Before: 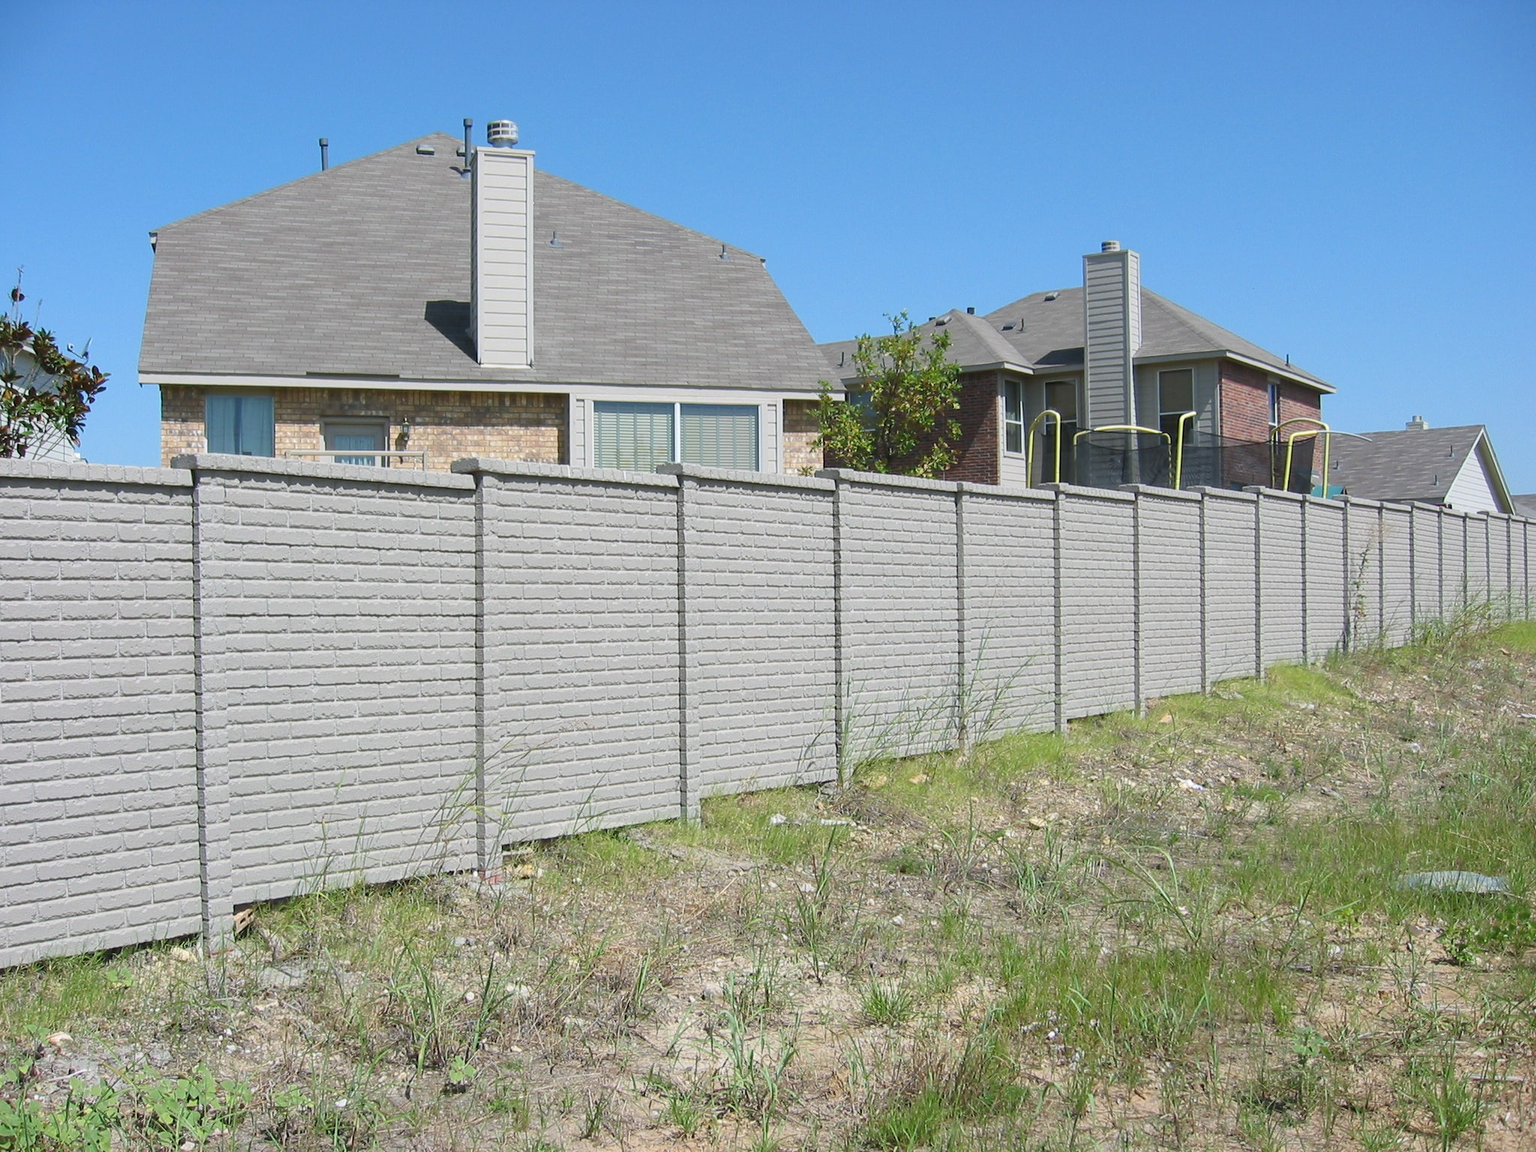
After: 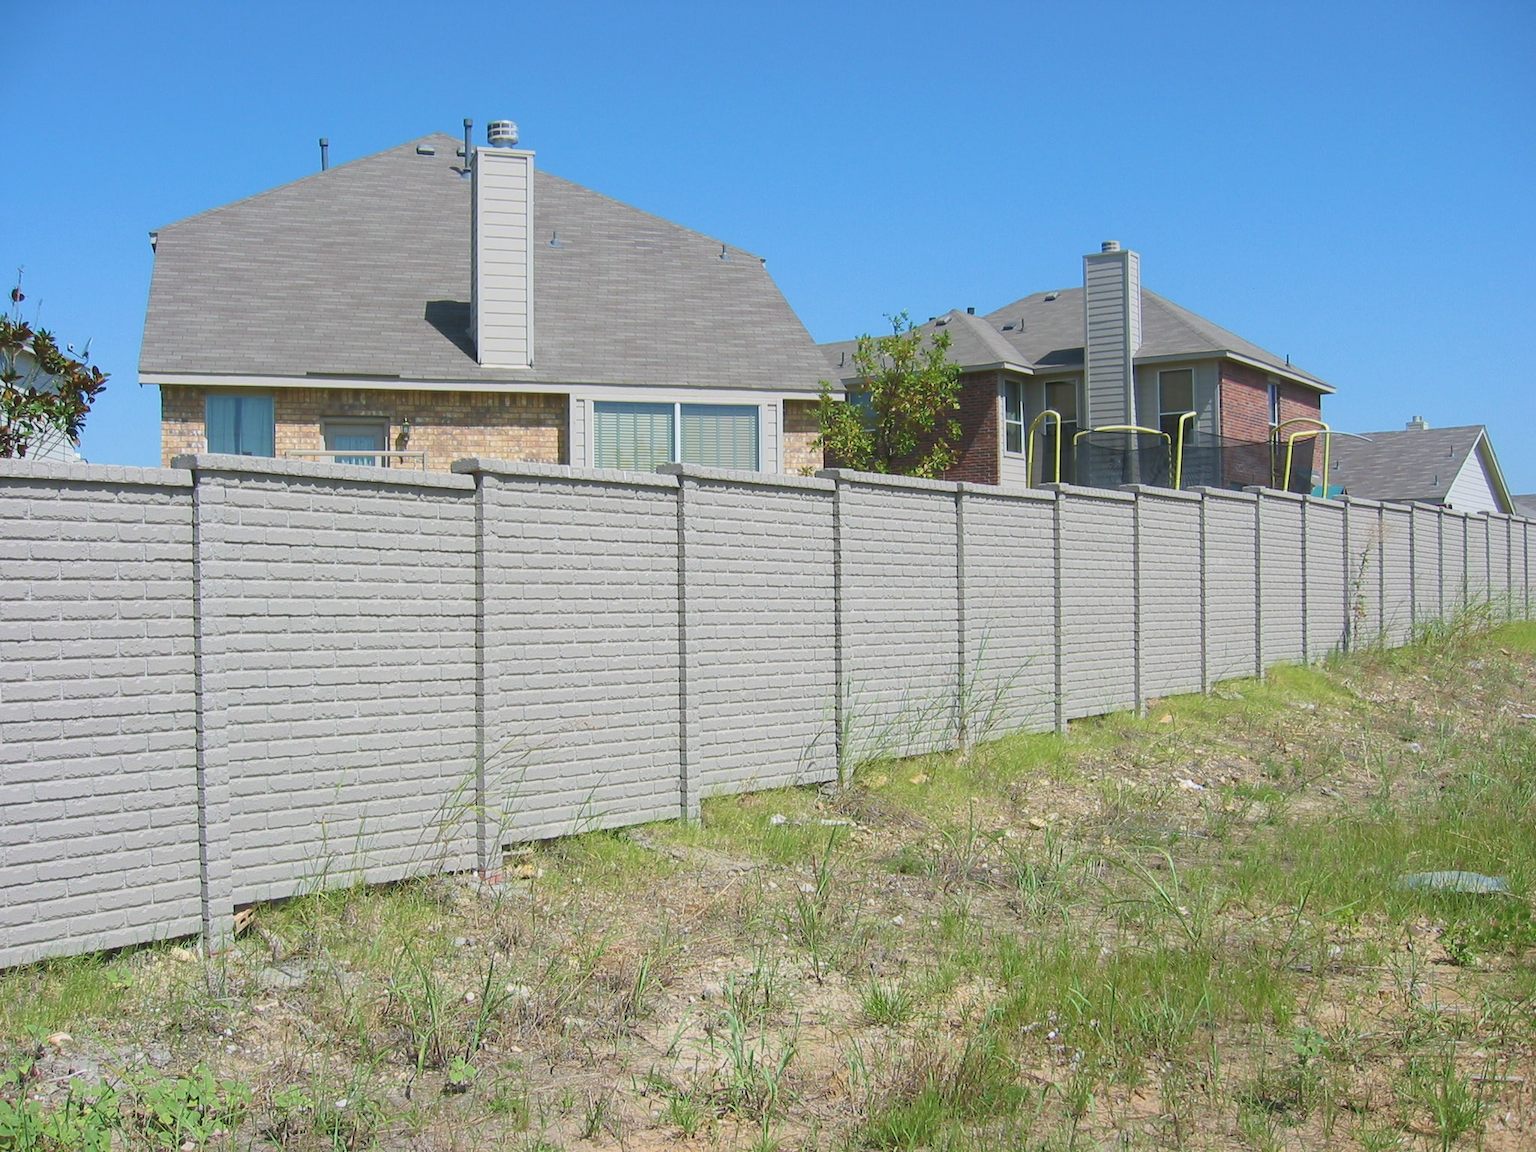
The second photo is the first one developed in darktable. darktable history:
velvia: on, module defaults
contrast equalizer: octaves 7, y [[0.6 ×6], [0.55 ×6], [0 ×6], [0 ×6], [0 ×6]], mix -0.3
